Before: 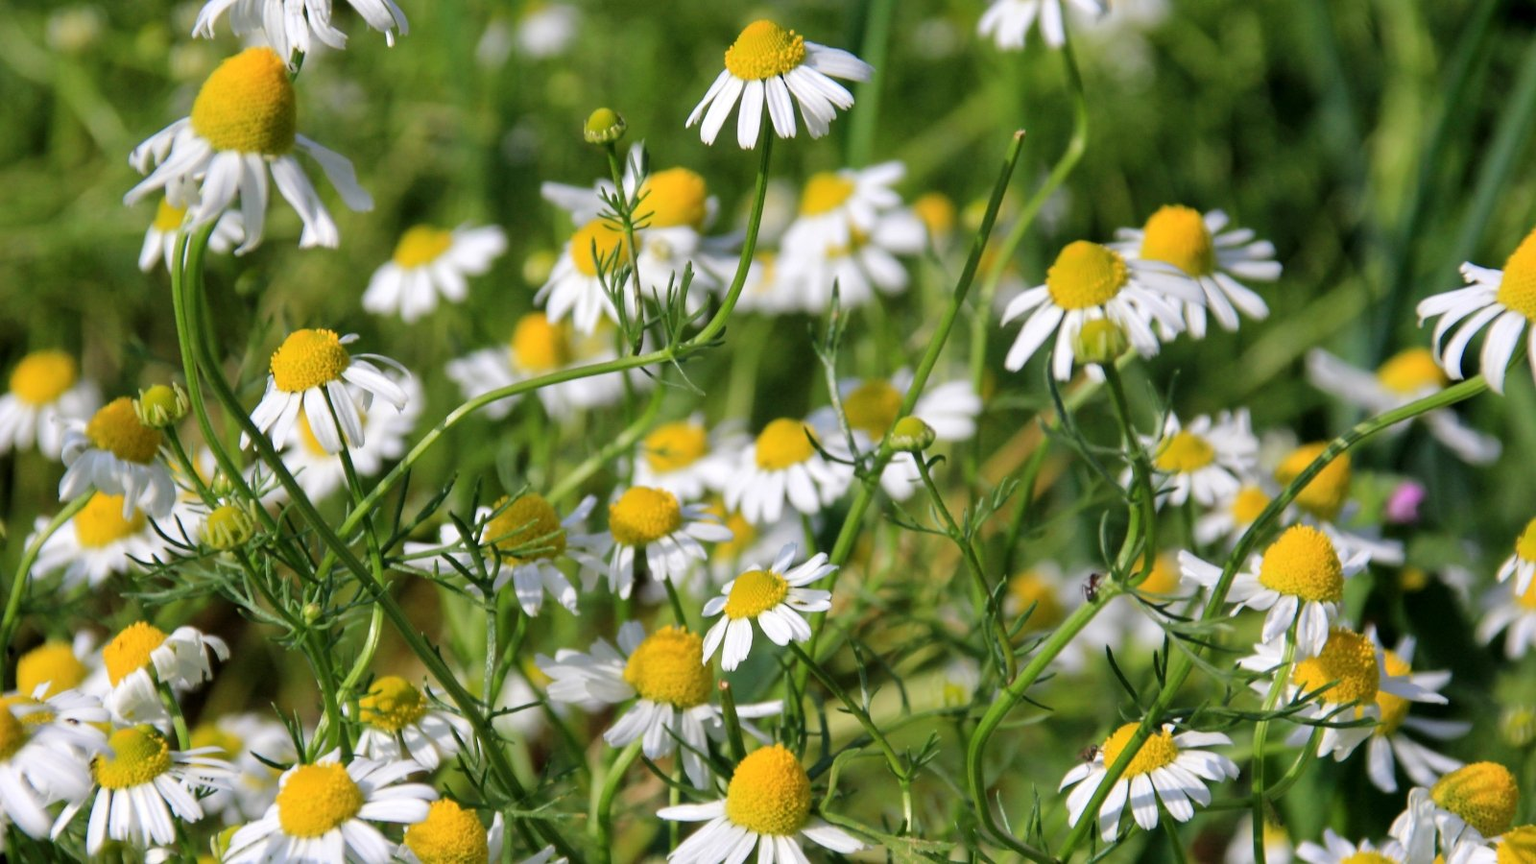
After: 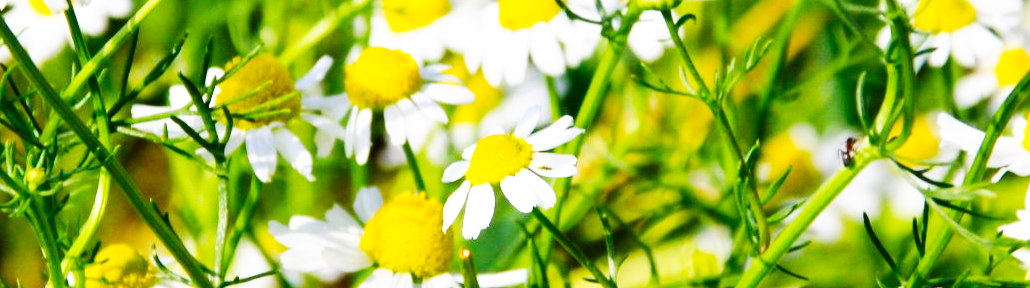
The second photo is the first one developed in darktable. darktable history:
crop: left 18.091%, top 51.13%, right 17.525%, bottom 16.85%
base curve: curves: ch0 [(0, 0) (0.007, 0.004) (0.027, 0.03) (0.046, 0.07) (0.207, 0.54) (0.442, 0.872) (0.673, 0.972) (1, 1)], preserve colors none
color balance rgb: perceptual saturation grading › global saturation 20%, global vibrance 20%
